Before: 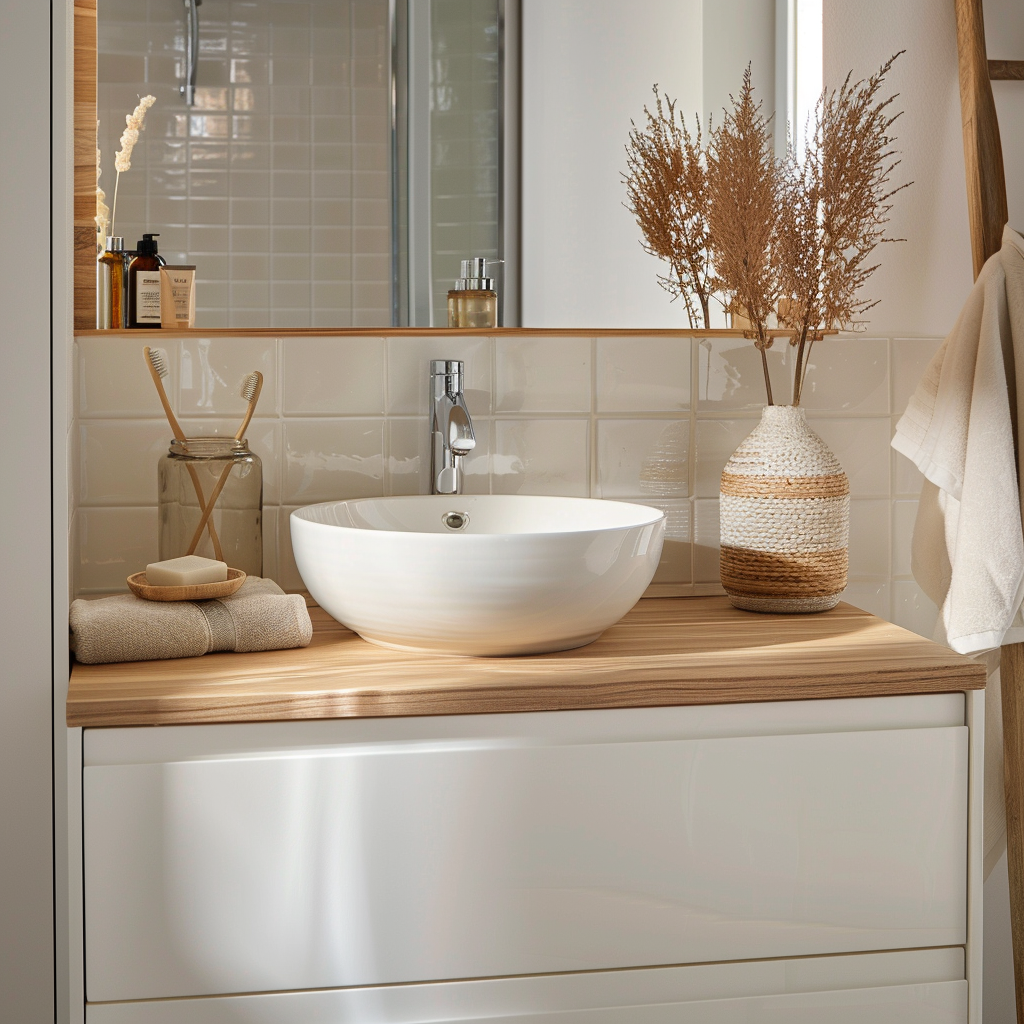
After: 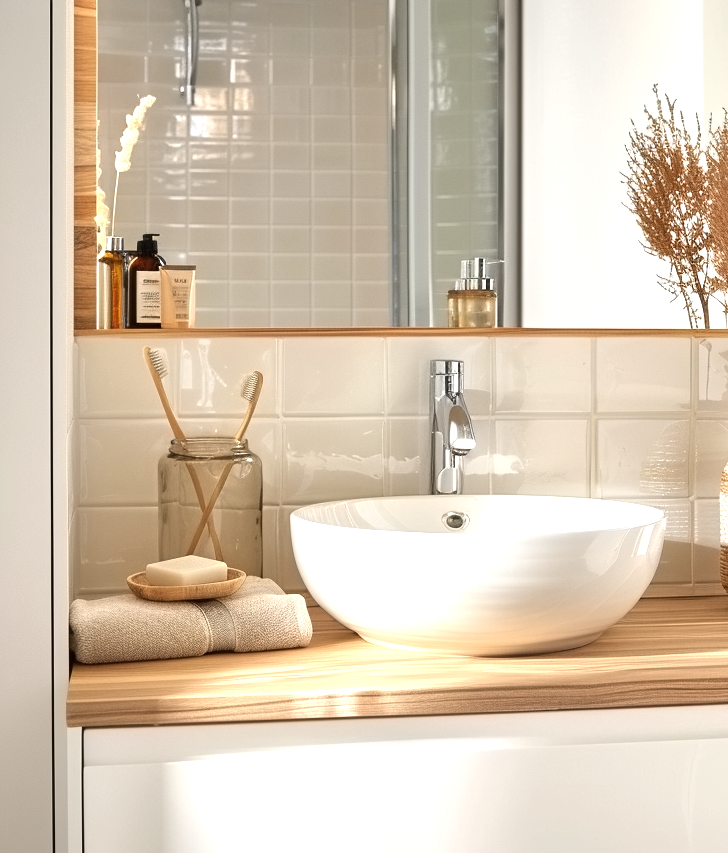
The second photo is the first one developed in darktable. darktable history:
contrast equalizer: y [[0.5 ×6], [0.5 ×6], [0.5 ×6], [0 ×6], [0, 0.039, 0.251, 0.29, 0.293, 0.292]]
exposure: black level correction 0, exposure 0.9 EV, compensate highlight preservation false
crop: right 28.885%, bottom 16.626%
